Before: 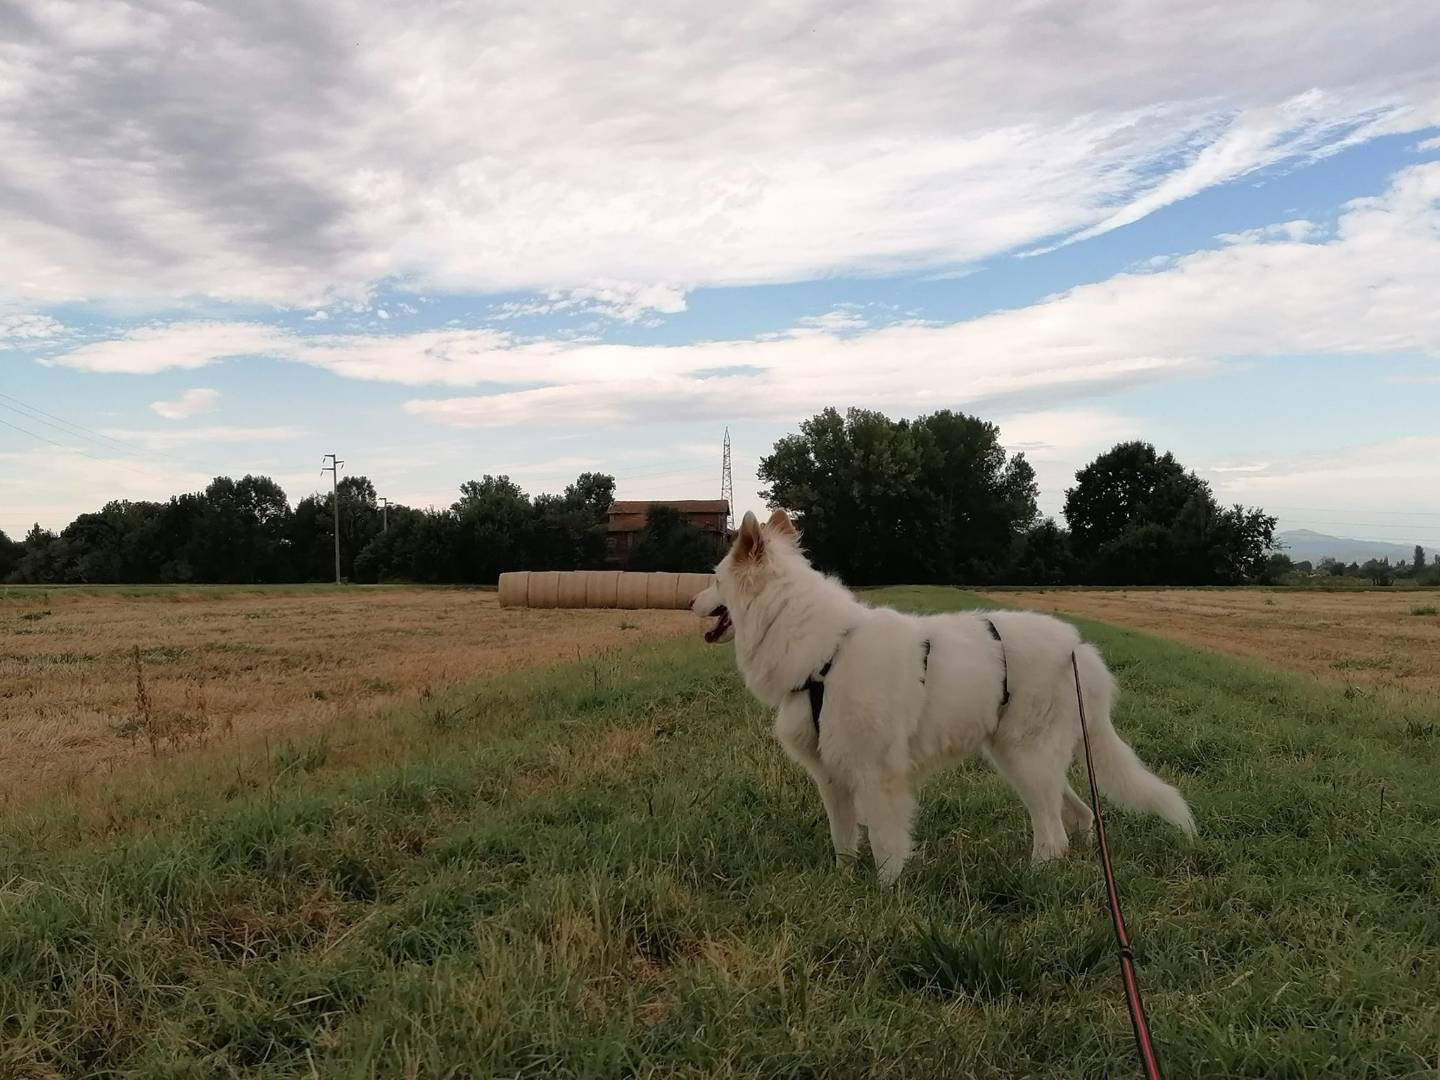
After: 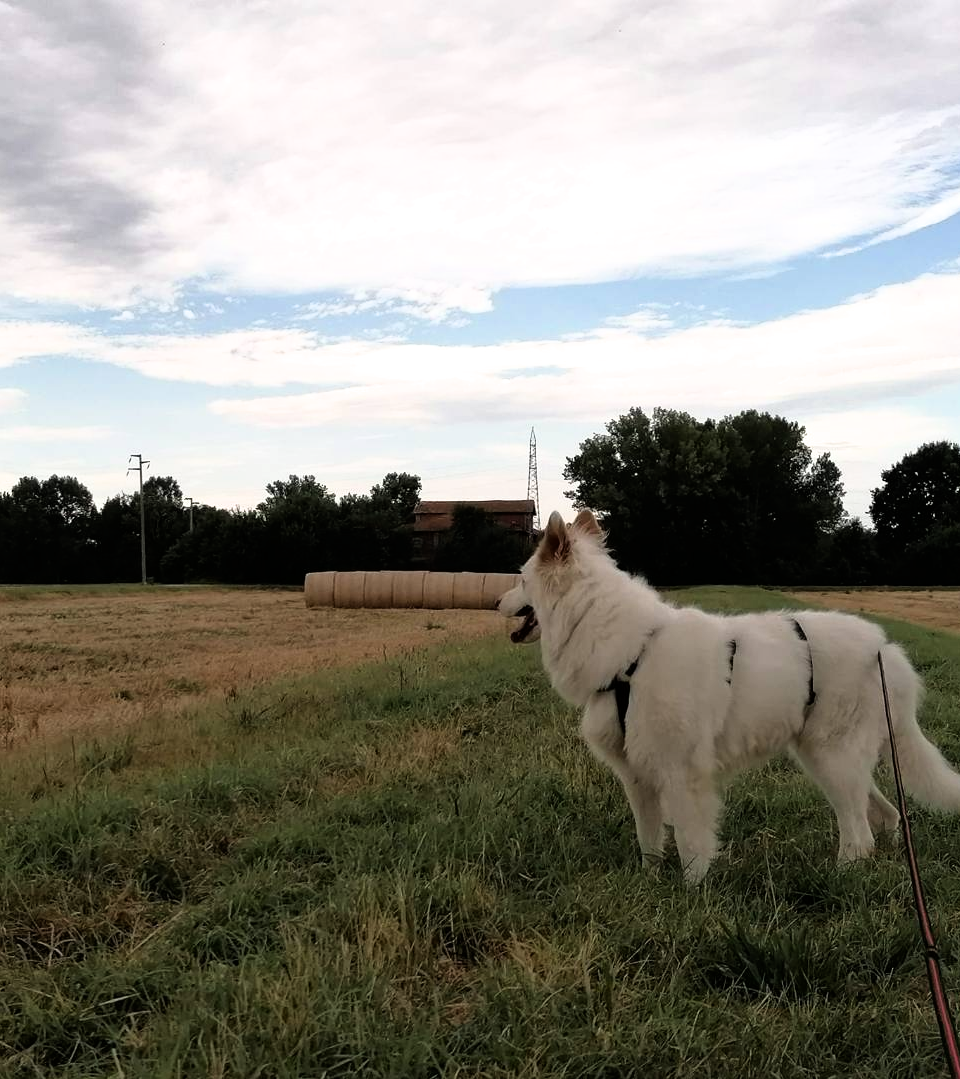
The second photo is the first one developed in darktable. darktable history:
filmic rgb: black relative exposure -9.08 EV, white relative exposure 2.3 EV, hardness 7.49
crop and rotate: left 13.537%, right 19.796%
